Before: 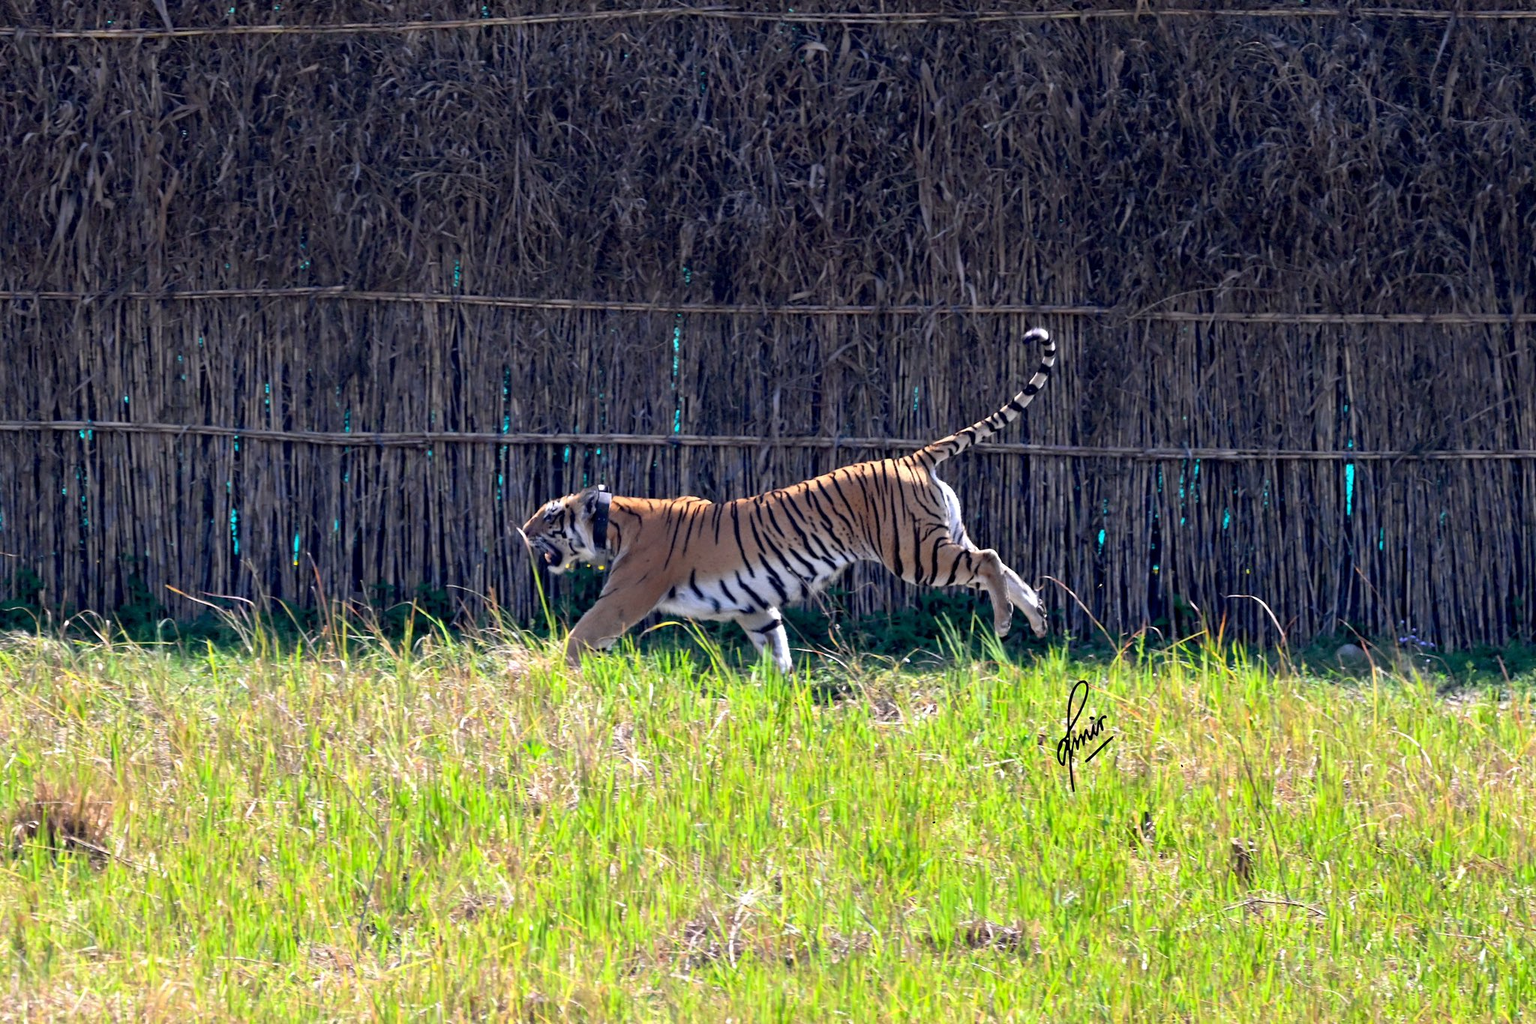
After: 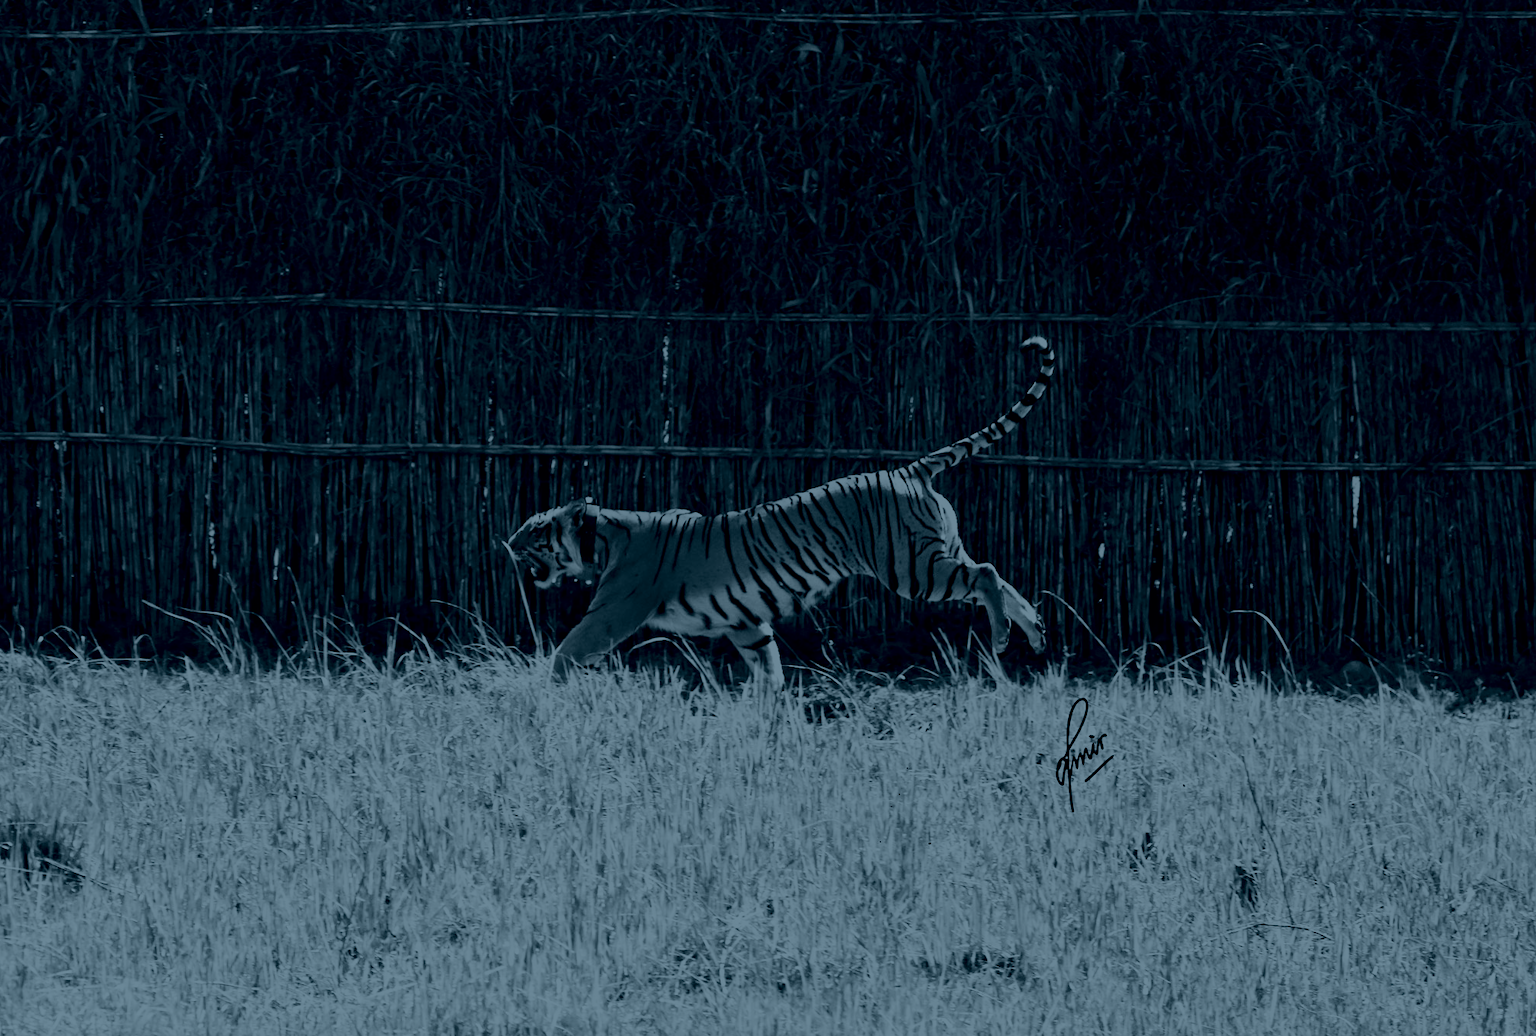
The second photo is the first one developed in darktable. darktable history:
colorize: hue 194.4°, saturation 29%, source mix 61.75%, lightness 3.98%, version 1
contrast brightness saturation: contrast 0.28
crop and rotate: left 1.774%, right 0.633%, bottom 1.28%
